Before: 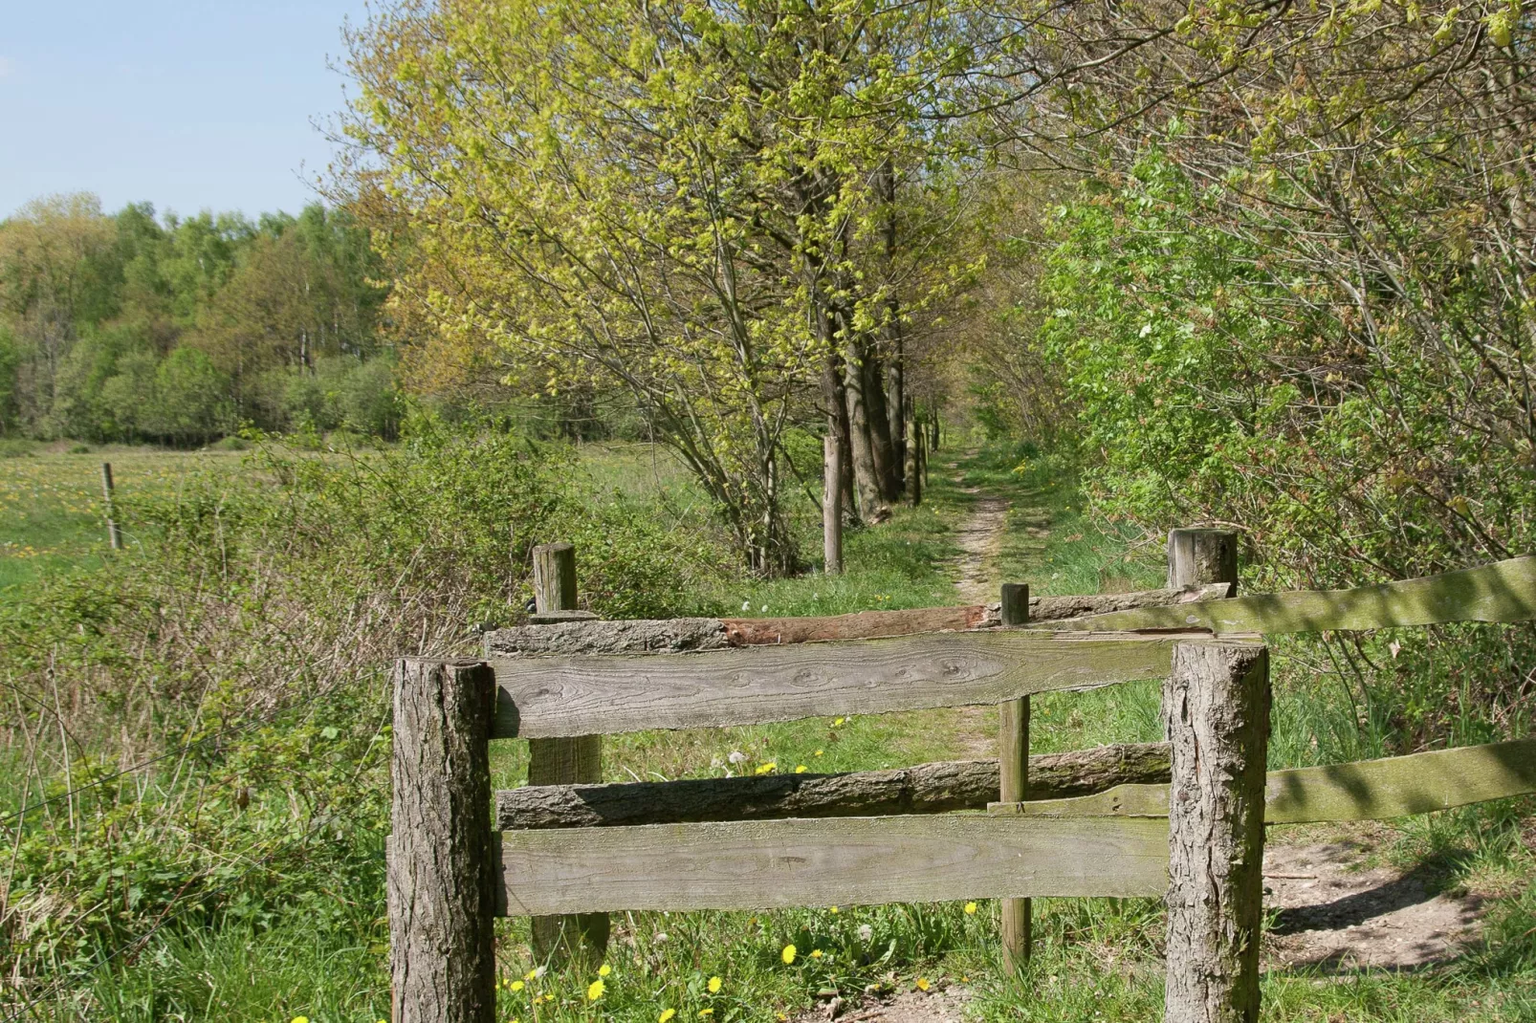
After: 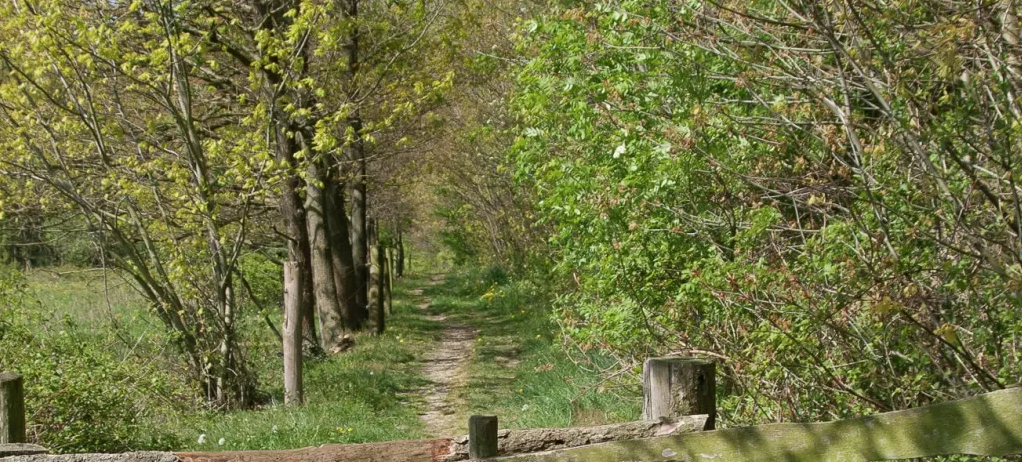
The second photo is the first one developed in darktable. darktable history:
tone equalizer: on, module defaults
crop: left 36.005%, top 18.293%, right 0.31%, bottom 38.444%
